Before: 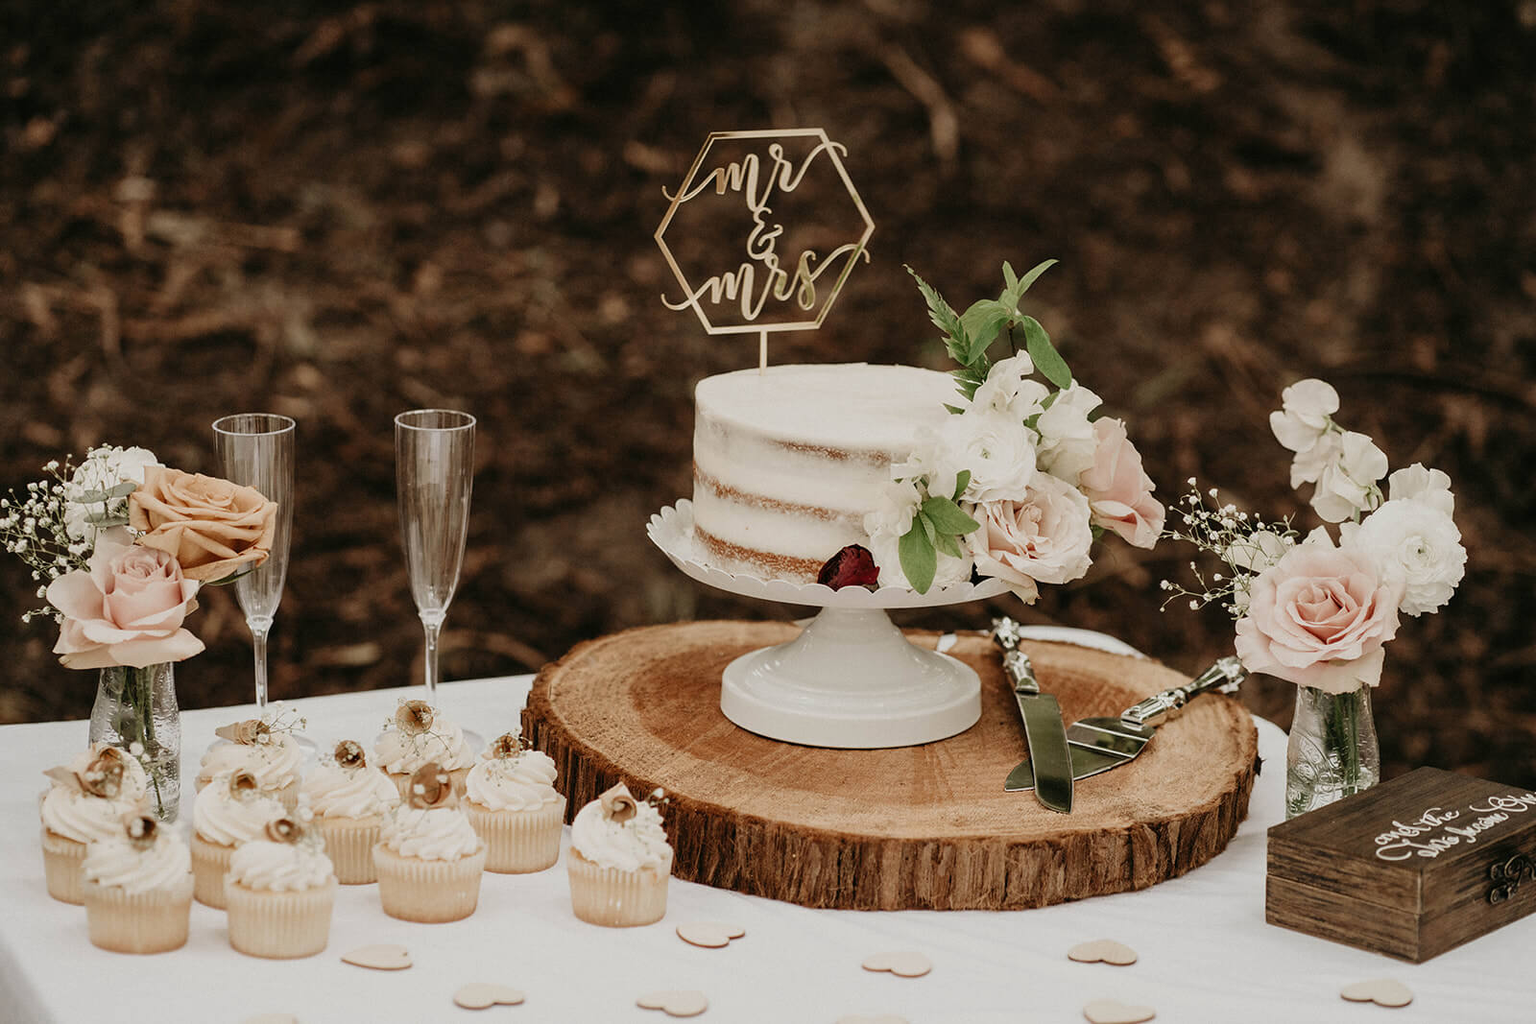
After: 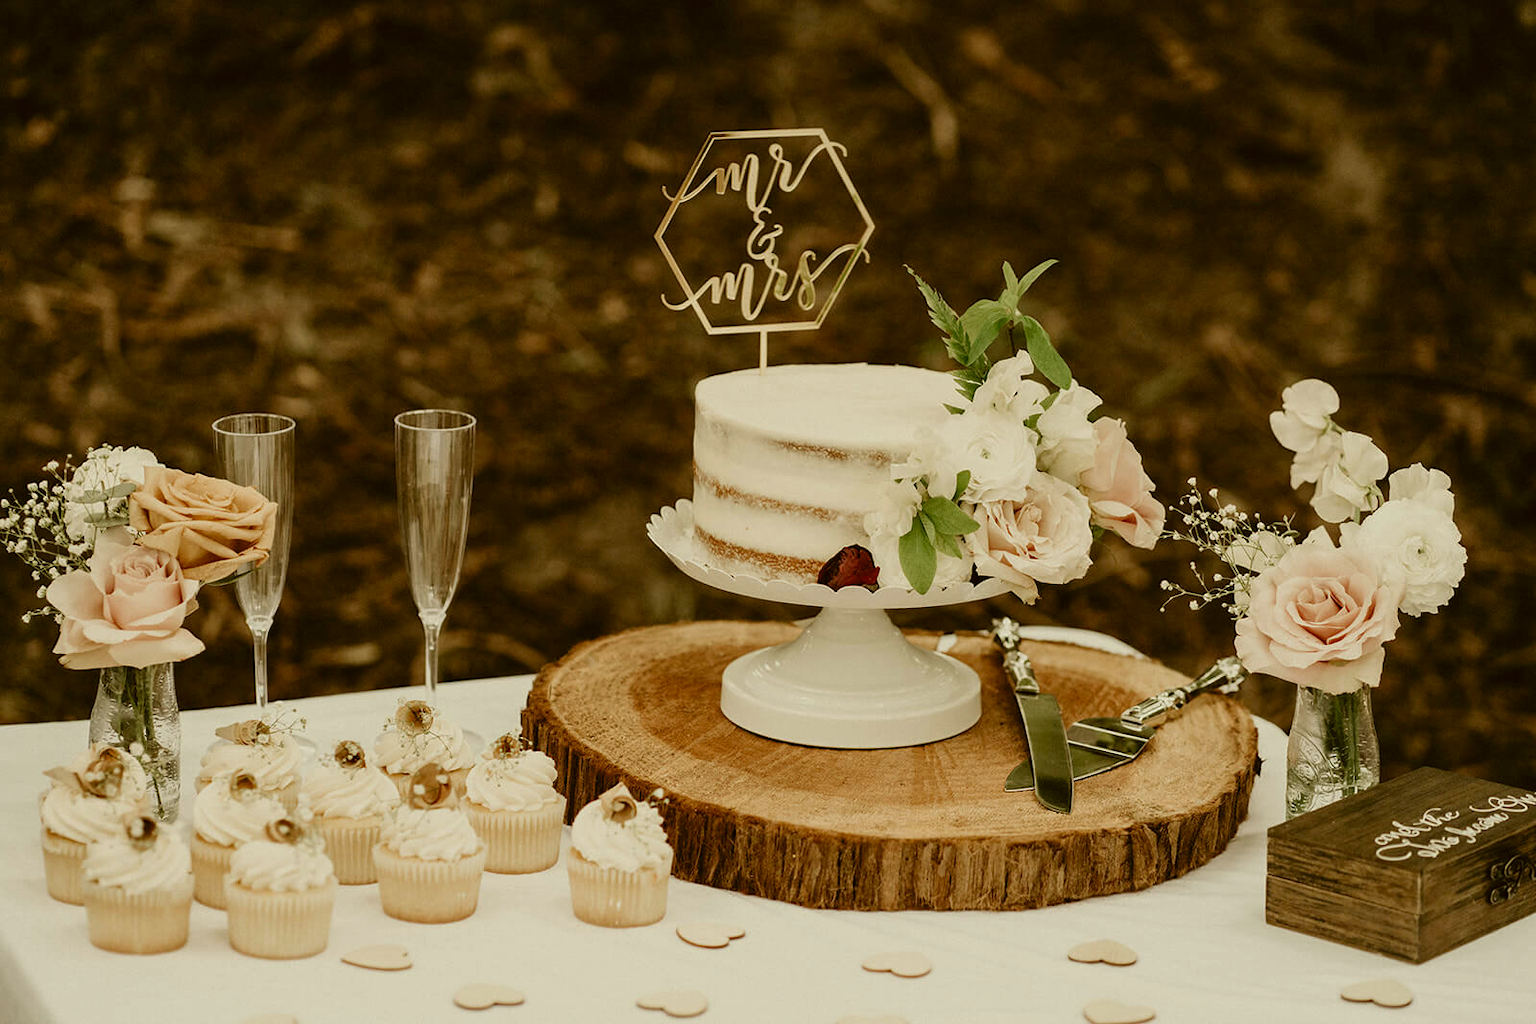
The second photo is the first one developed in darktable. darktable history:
color correction: highlights a* -1.77, highlights b* 10.43, shadows a* 0.795, shadows b* 18.56
